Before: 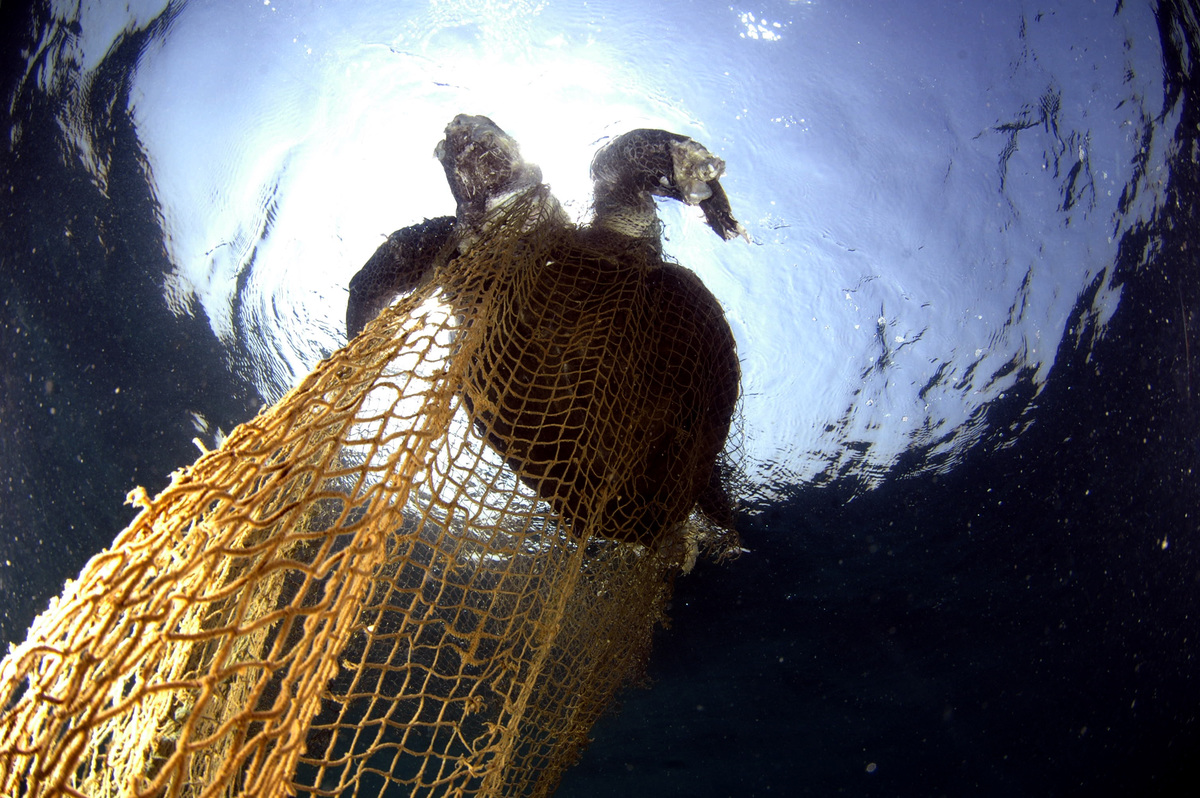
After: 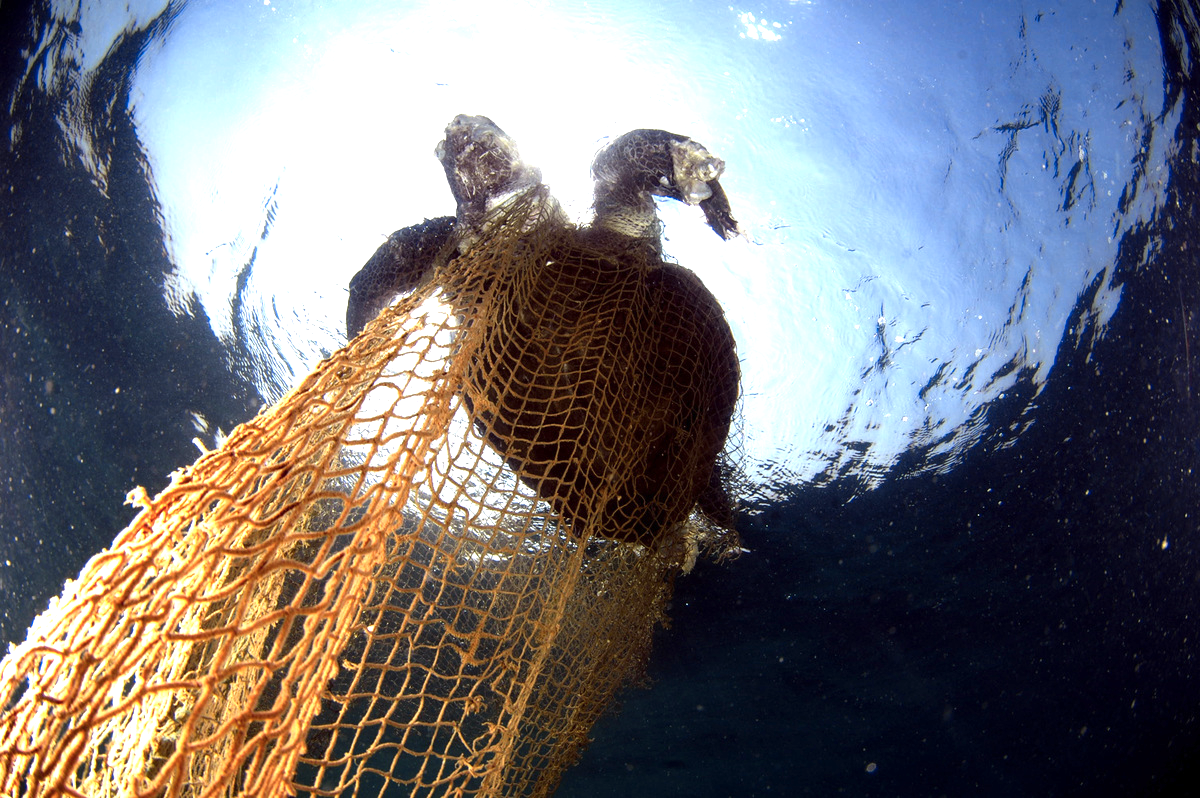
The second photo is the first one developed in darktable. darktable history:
color zones: curves: ch1 [(0.29, 0.492) (0.373, 0.185) (0.509, 0.481)]; ch2 [(0.25, 0.462) (0.749, 0.457)]
shadows and highlights: radius 333.14, shadows 53.52, highlights -99.38, compress 94.29%, soften with gaussian
exposure: exposure 0.665 EV, compensate exposure bias true, compensate highlight preservation false
